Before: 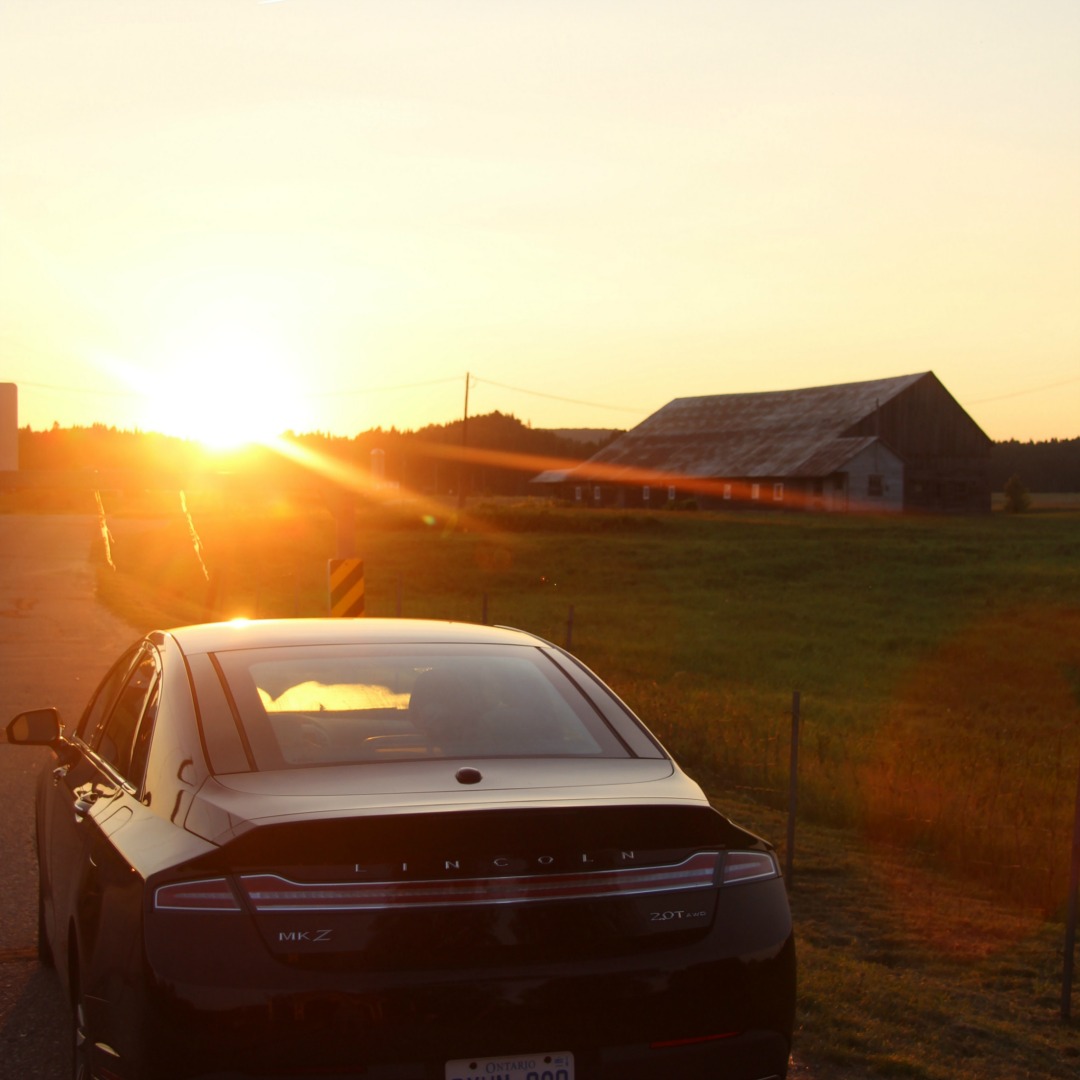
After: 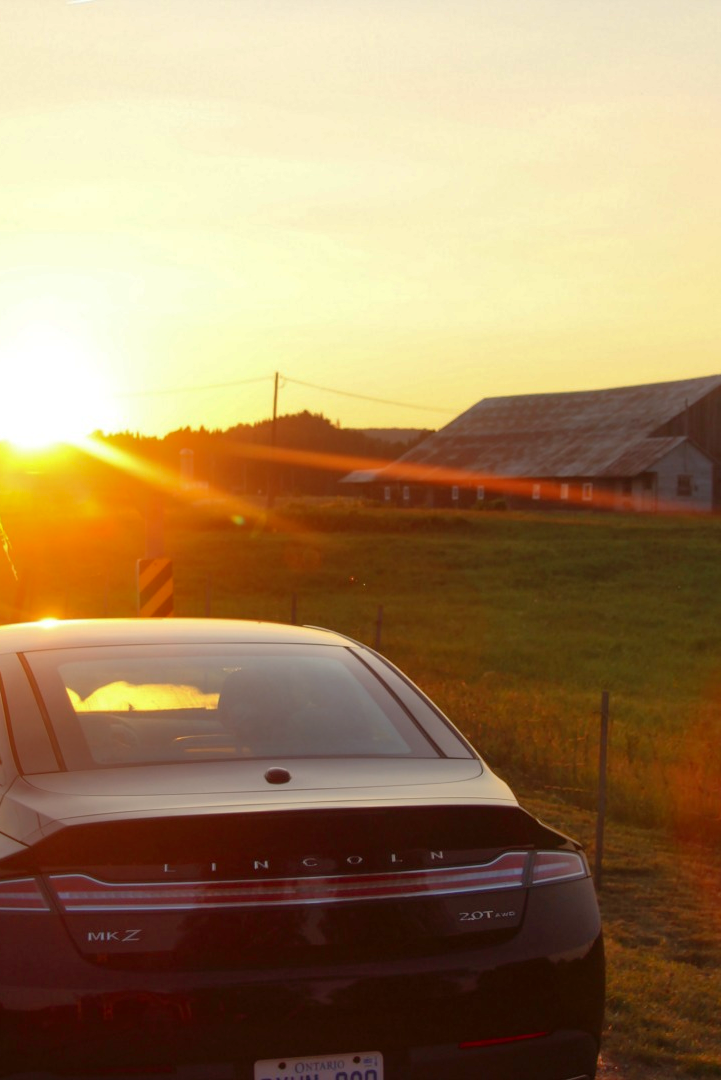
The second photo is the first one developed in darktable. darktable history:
shadows and highlights: on, module defaults
contrast brightness saturation: contrast 0.04, saturation 0.07
crop and rotate: left 17.732%, right 15.423%
